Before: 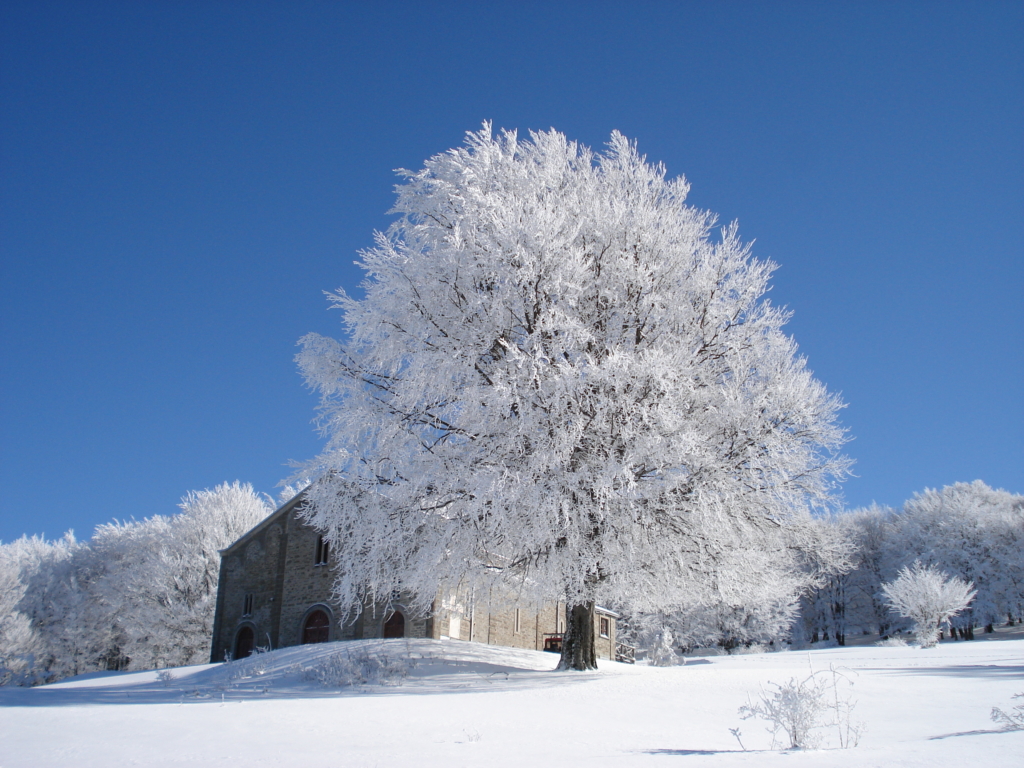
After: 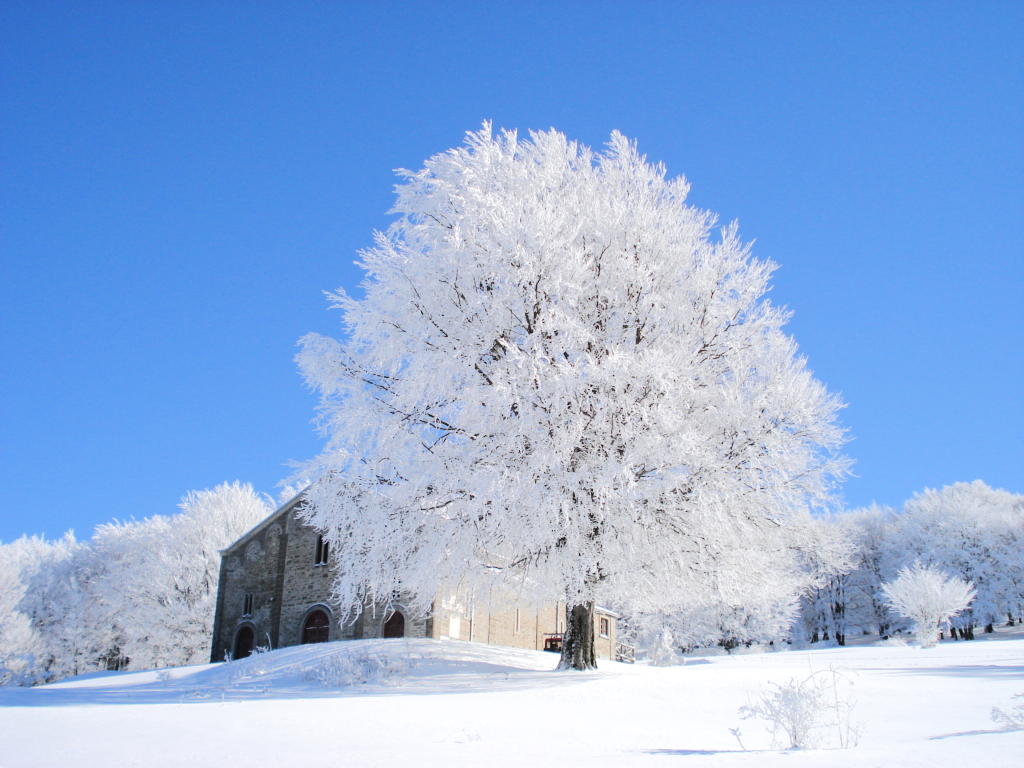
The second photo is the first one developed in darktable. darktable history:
tone equalizer: -7 EV 0.149 EV, -6 EV 0.597 EV, -5 EV 1.11 EV, -4 EV 1.34 EV, -3 EV 1.12 EV, -2 EV 0.6 EV, -1 EV 0.158 EV, edges refinement/feathering 500, mask exposure compensation -1.57 EV, preserve details no
